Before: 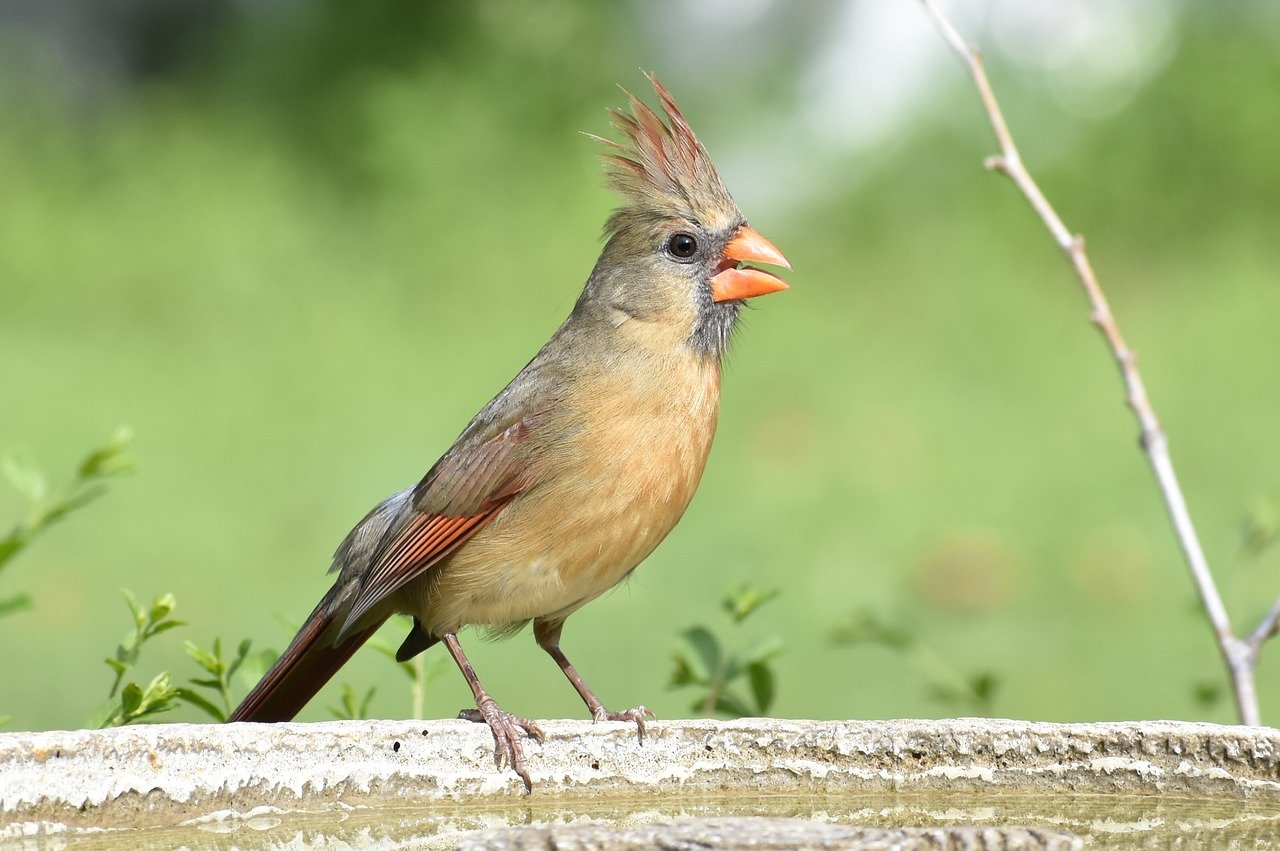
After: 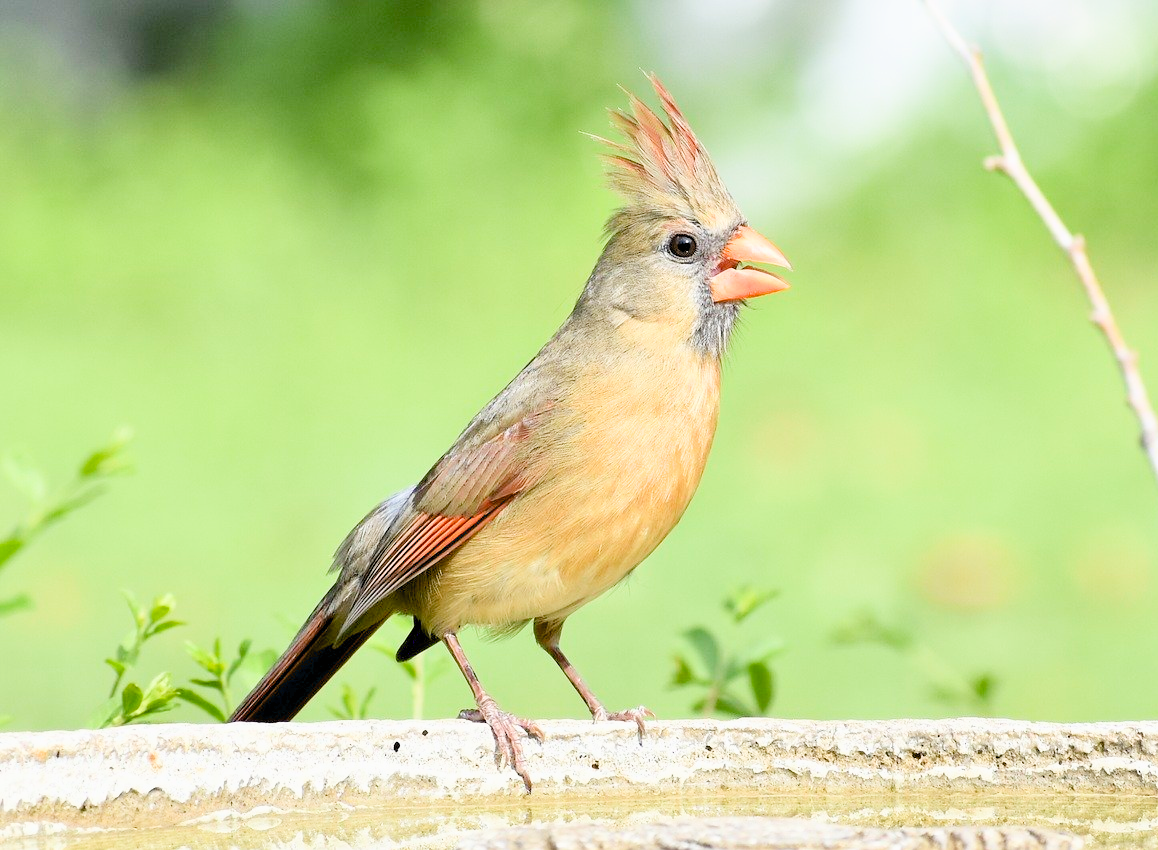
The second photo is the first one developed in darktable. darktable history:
contrast brightness saturation: contrast 0.07, brightness 0.08, saturation 0.18
crop: right 9.509%, bottom 0.031%
exposure: black level correction 0.008, exposure 0.979 EV, compensate highlight preservation false
filmic rgb: white relative exposure 3.85 EV, hardness 4.3
